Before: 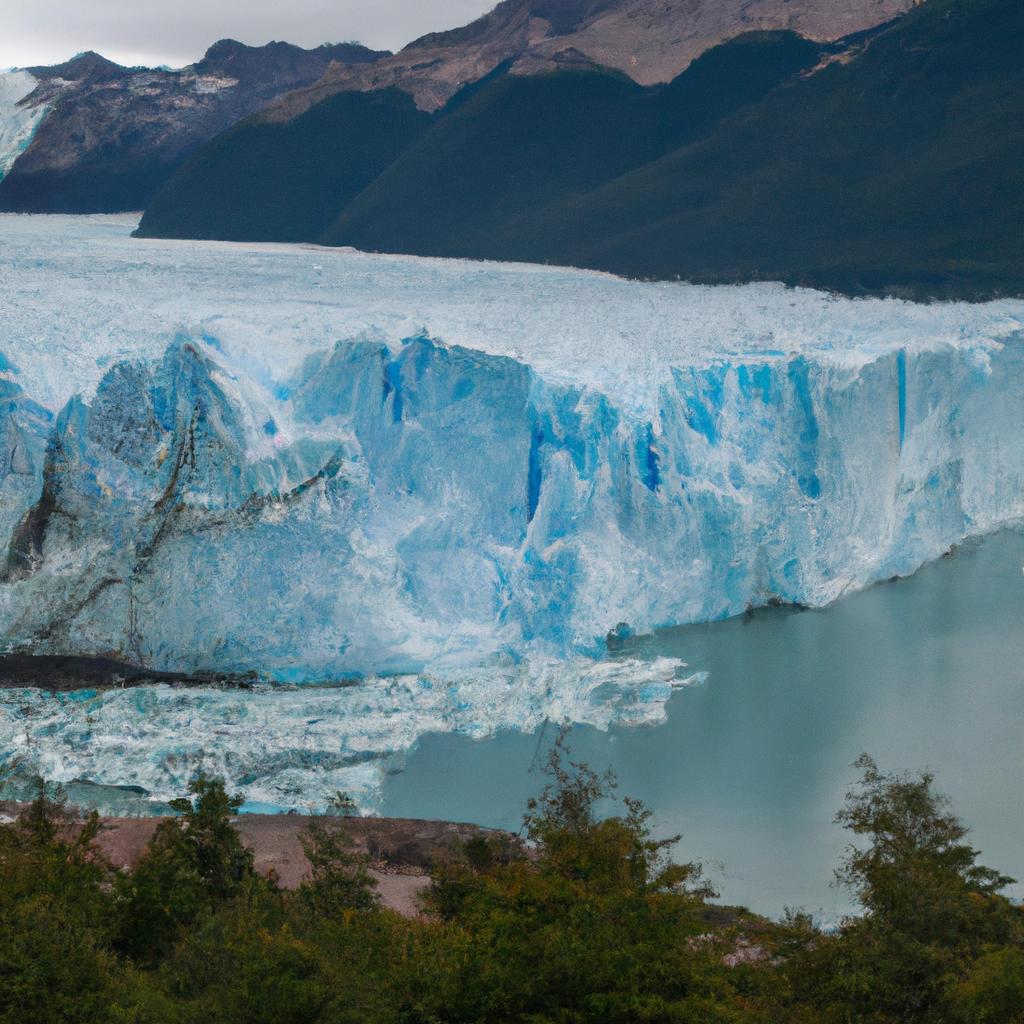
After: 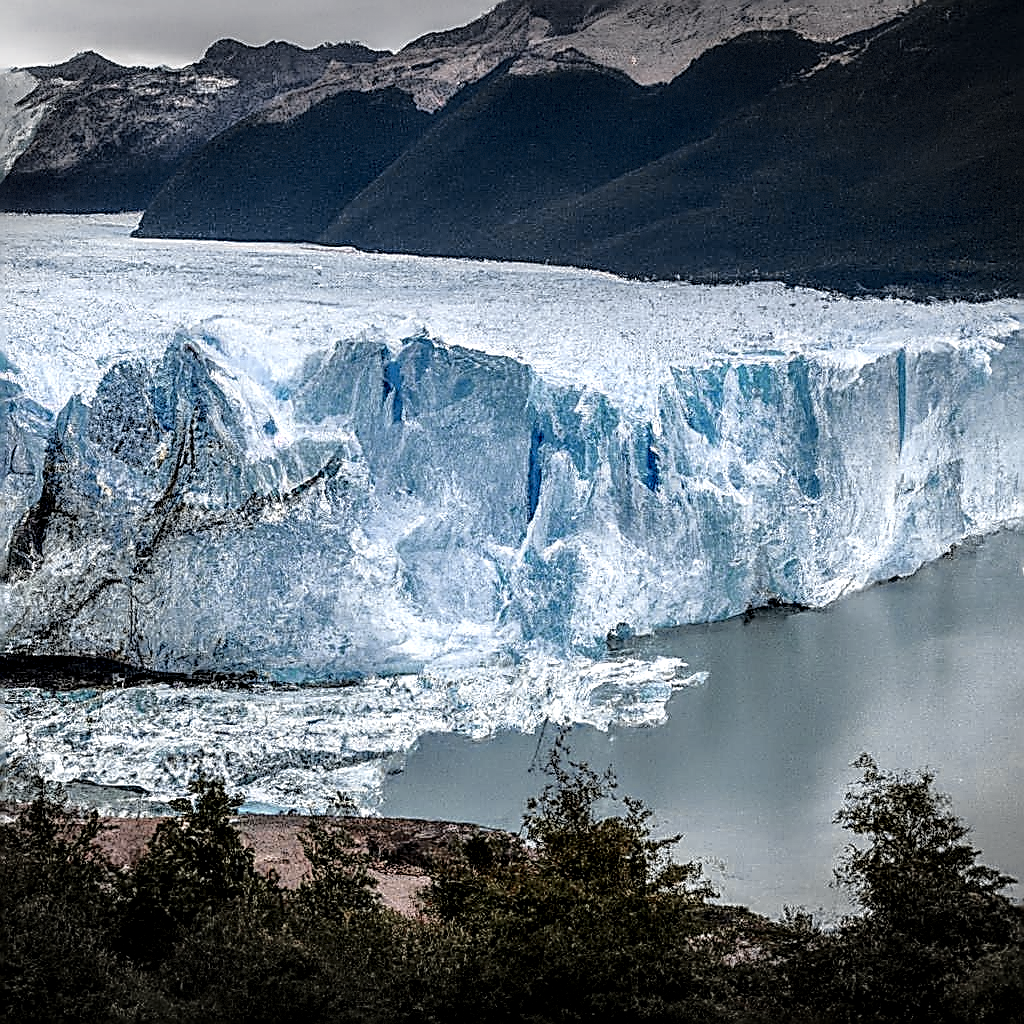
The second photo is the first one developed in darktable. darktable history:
tone curve: curves: ch0 [(0.003, 0.015) (0.104, 0.07) (0.239, 0.201) (0.327, 0.317) (0.401, 0.443) (0.495, 0.55) (0.65, 0.68) (0.832, 0.858) (1, 0.977)]; ch1 [(0, 0) (0.161, 0.092) (0.35, 0.33) (0.379, 0.401) (0.447, 0.476) (0.495, 0.499) (0.515, 0.518) (0.55, 0.557) (0.621, 0.615) (0.718, 0.734) (1, 1)]; ch2 [(0, 0) (0.359, 0.372) (0.437, 0.437) (0.502, 0.501) (0.534, 0.537) (0.599, 0.586) (1, 1)], color space Lab, independent channels, preserve colors none
local contrast: highlights 17%, detail 188%
vignetting: fall-off start 100.54%, width/height ratio 1.31, dithering 8-bit output, unbound false
color zones: curves: ch0 [(0, 0.5) (0.125, 0.4) (0.25, 0.5) (0.375, 0.4) (0.5, 0.4) (0.625, 0.35) (0.75, 0.35) (0.875, 0.5)]; ch1 [(0, 0.35) (0.125, 0.45) (0.25, 0.35) (0.375, 0.35) (0.5, 0.35) (0.625, 0.35) (0.75, 0.45) (0.875, 0.35)]; ch2 [(0, 0.6) (0.125, 0.5) (0.25, 0.5) (0.375, 0.6) (0.5, 0.6) (0.625, 0.5) (0.75, 0.5) (0.875, 0.5)]
sharpen: amount 1.987
tone equalizer: -8 EV -0.727 EV, -7 EV -0.69 EV, -6 EV -0.592 EV, -5 EV -0.416 EV, -3 EV 0.403 EV, -2 EV 0.6 EV, -1 EV 0.686 EV, +0 EV 0.776 EV
